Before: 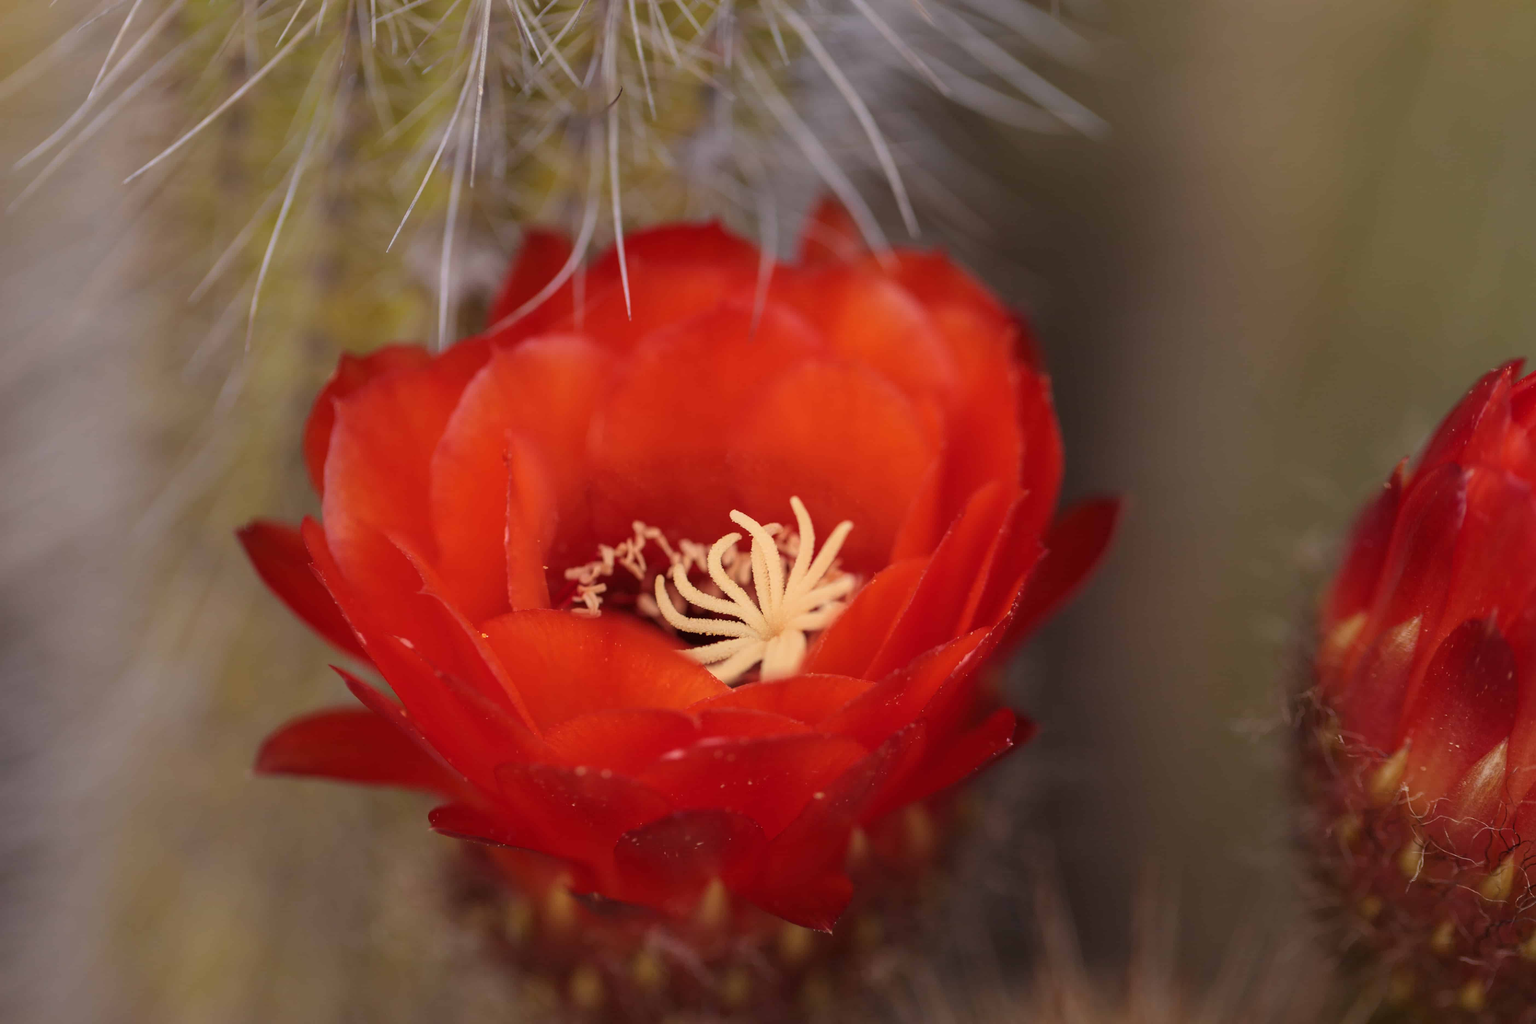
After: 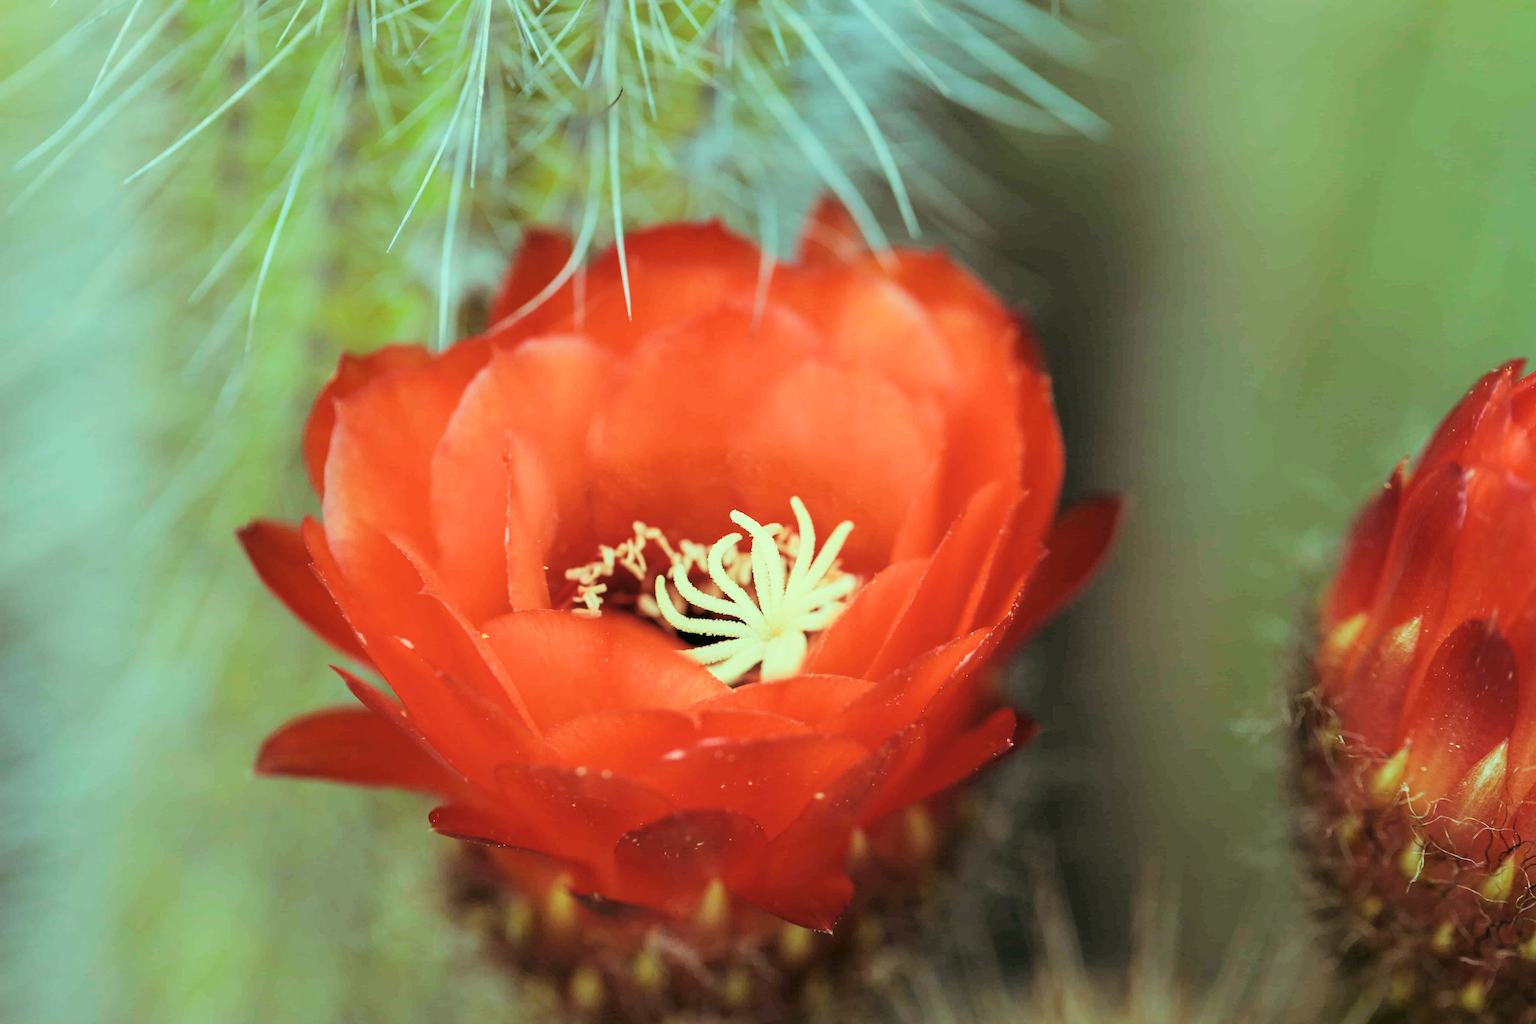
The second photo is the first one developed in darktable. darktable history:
exposure: black level correction 0, exposure 1.015 EV, compensate highlight preservation false
color correction: highlights a* 4.06, highlights b* 4.95, shadows a* -8.2, shadows b* 4.89
color balance rgb: highlights gain › luminance 20.109%, highlights gain › chroma 13.089%, highlights gain › hue 176.31°, global offset › chroma 0.104%, global offset › hue 249.95°, perceptual saturation grading › global saturation 0.464%, global vibrance 20%
filmic rgb: black relative exposure -5.01 EV, white relative exposure 3.96 EV, hardness 2.88, contrast 1.2, highlights saturation mix -28.85%
